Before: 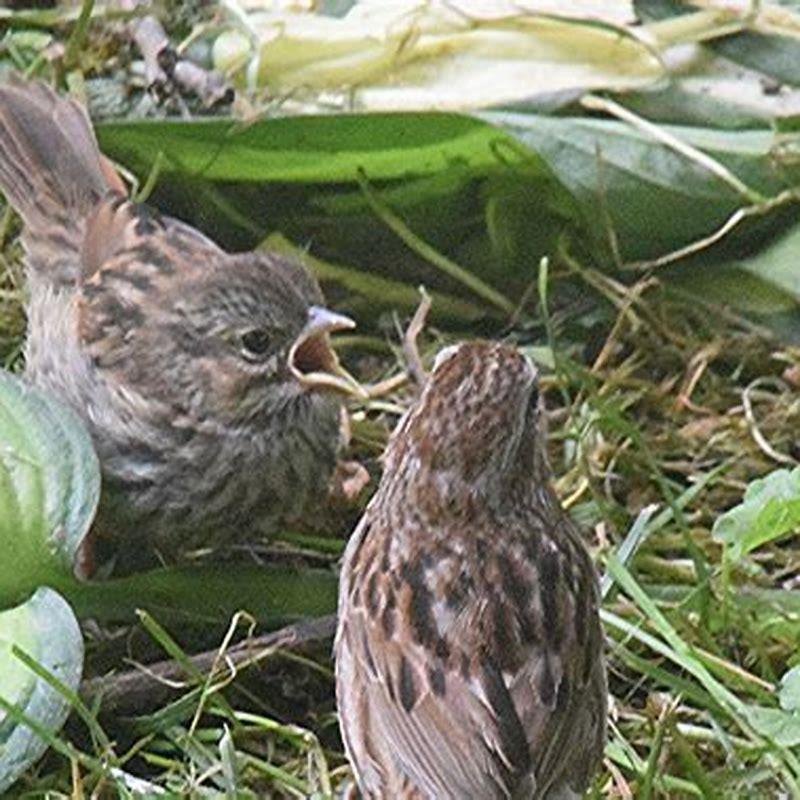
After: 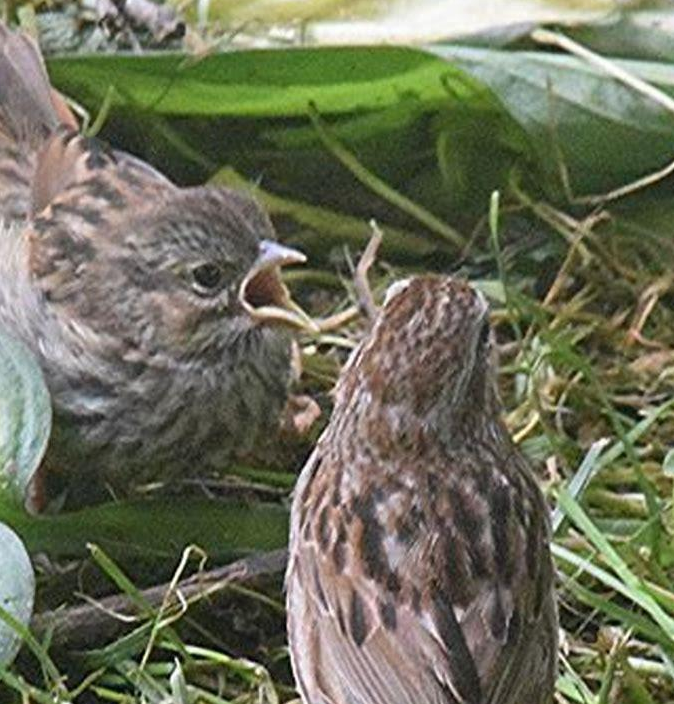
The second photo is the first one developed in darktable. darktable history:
crop: left 6.208%, top 8.316%, right 9.537%, bottom 3.643%
